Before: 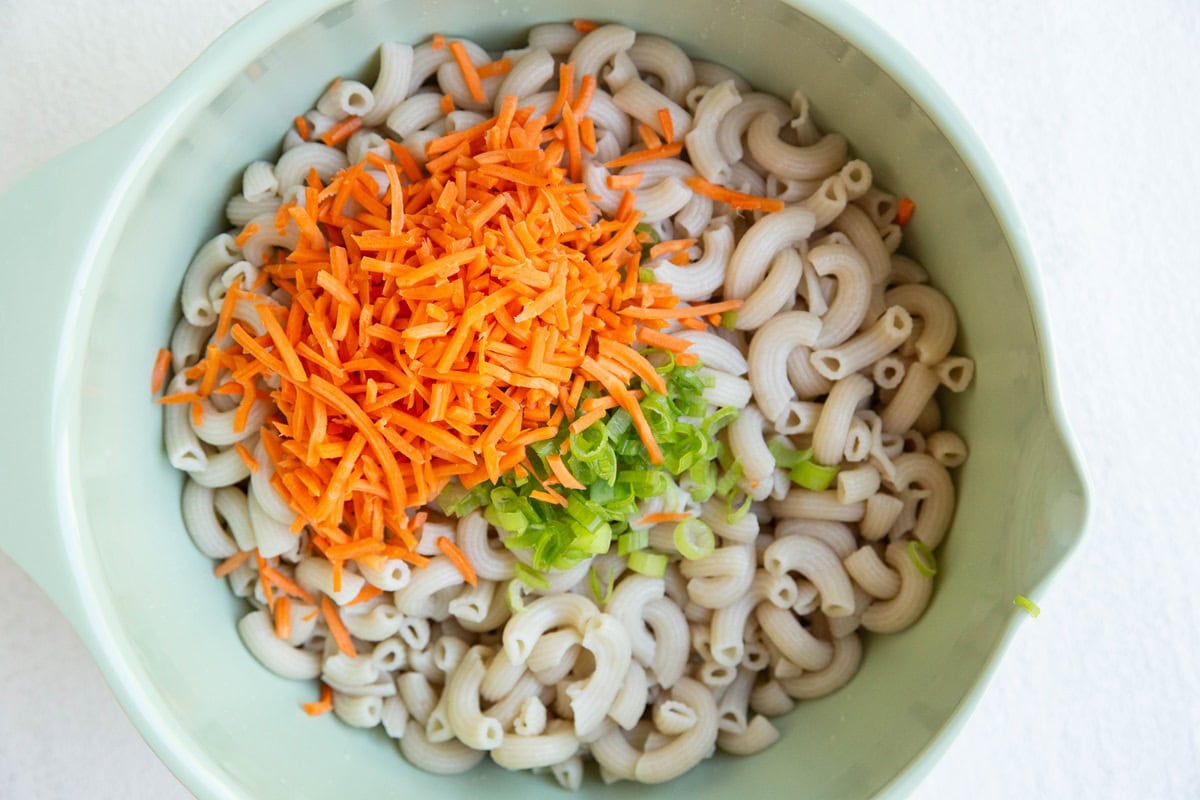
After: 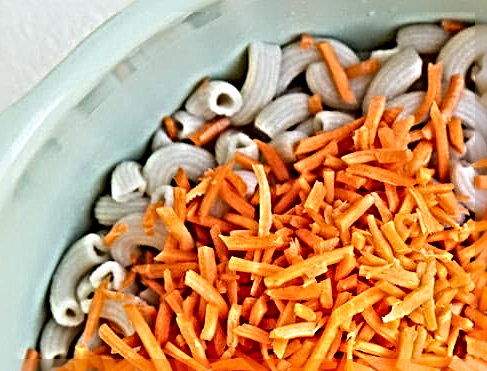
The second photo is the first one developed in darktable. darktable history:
sharpen: radius 6.248, amount 1.814, threshold 0.145
crop and rotate: left 11.004%, top 0.093%, right 48.387%, bottom 53.504%
